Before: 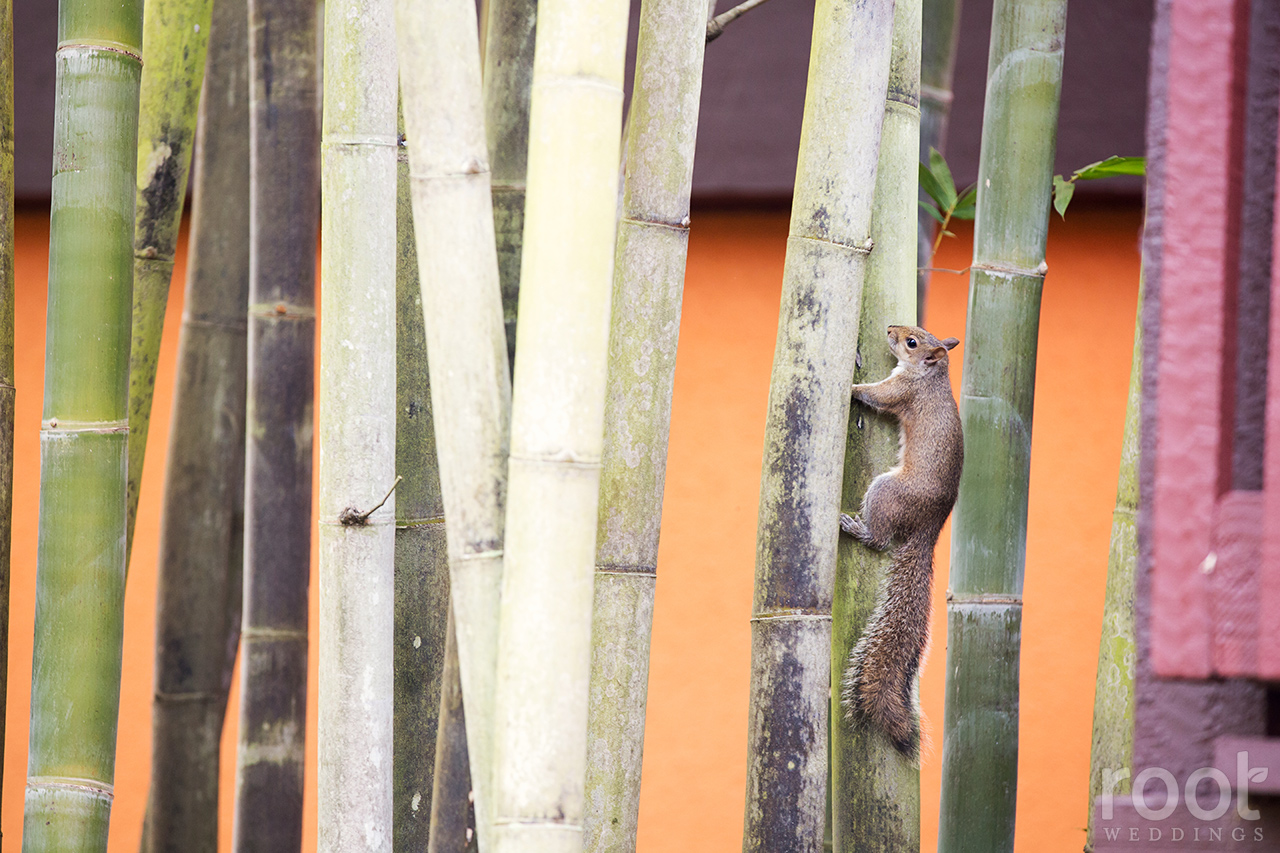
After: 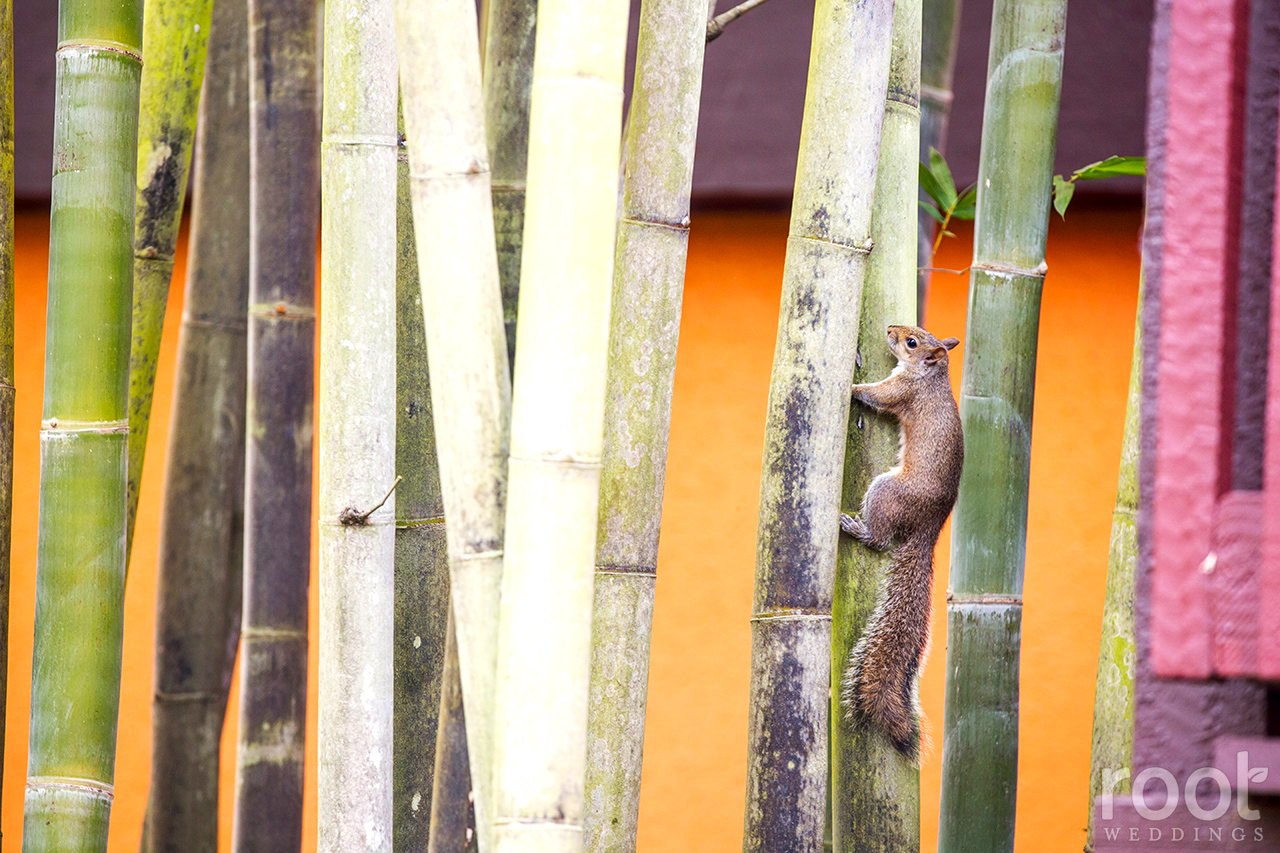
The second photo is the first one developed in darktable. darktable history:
color balance rgb: linear chroma grading › global chroma 8.906%, perceptual saturation grading › global saturation 19.601%
local contrast: on, module defaults
levels: black 3.9%, white 99.89%, levels [0, 0.476, 0.951]
